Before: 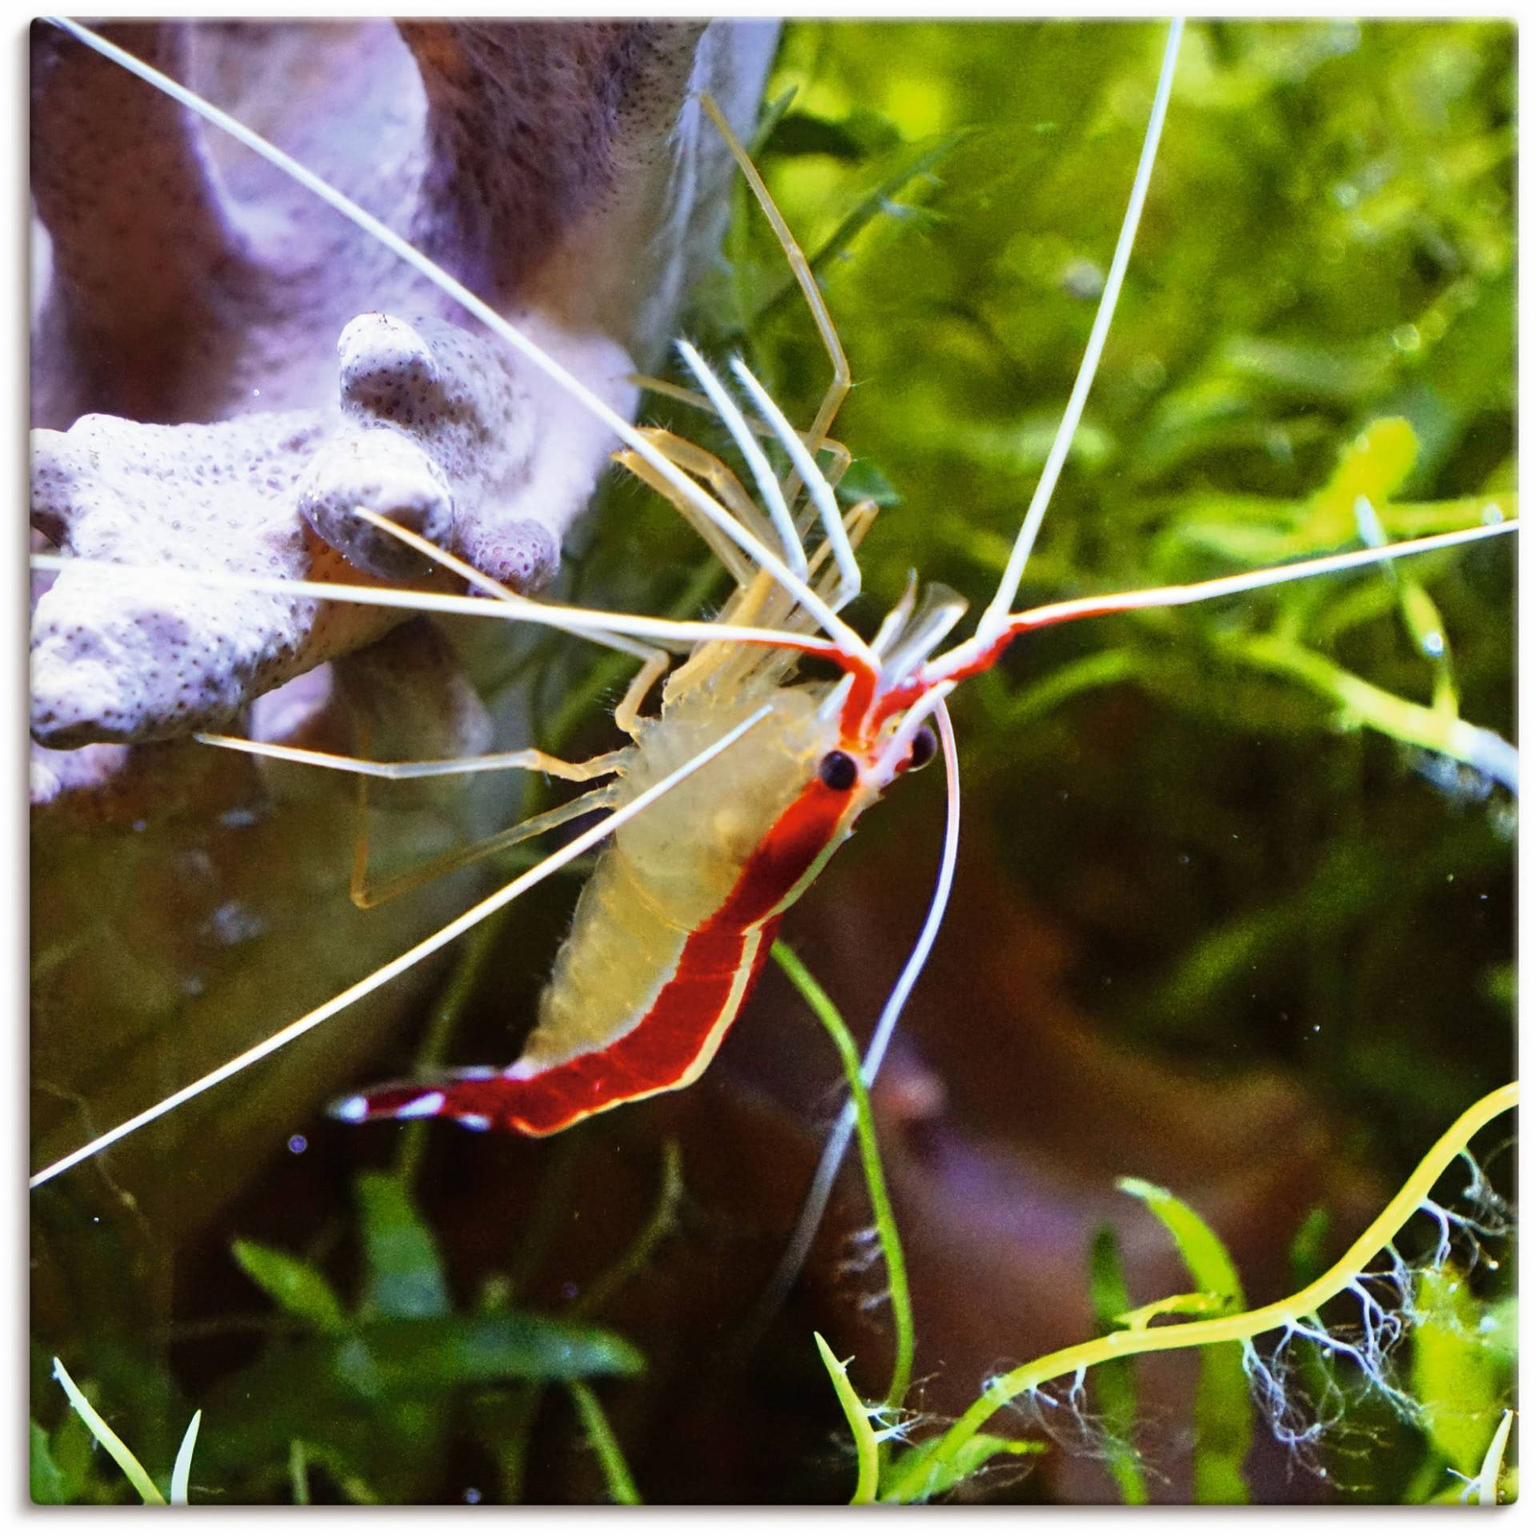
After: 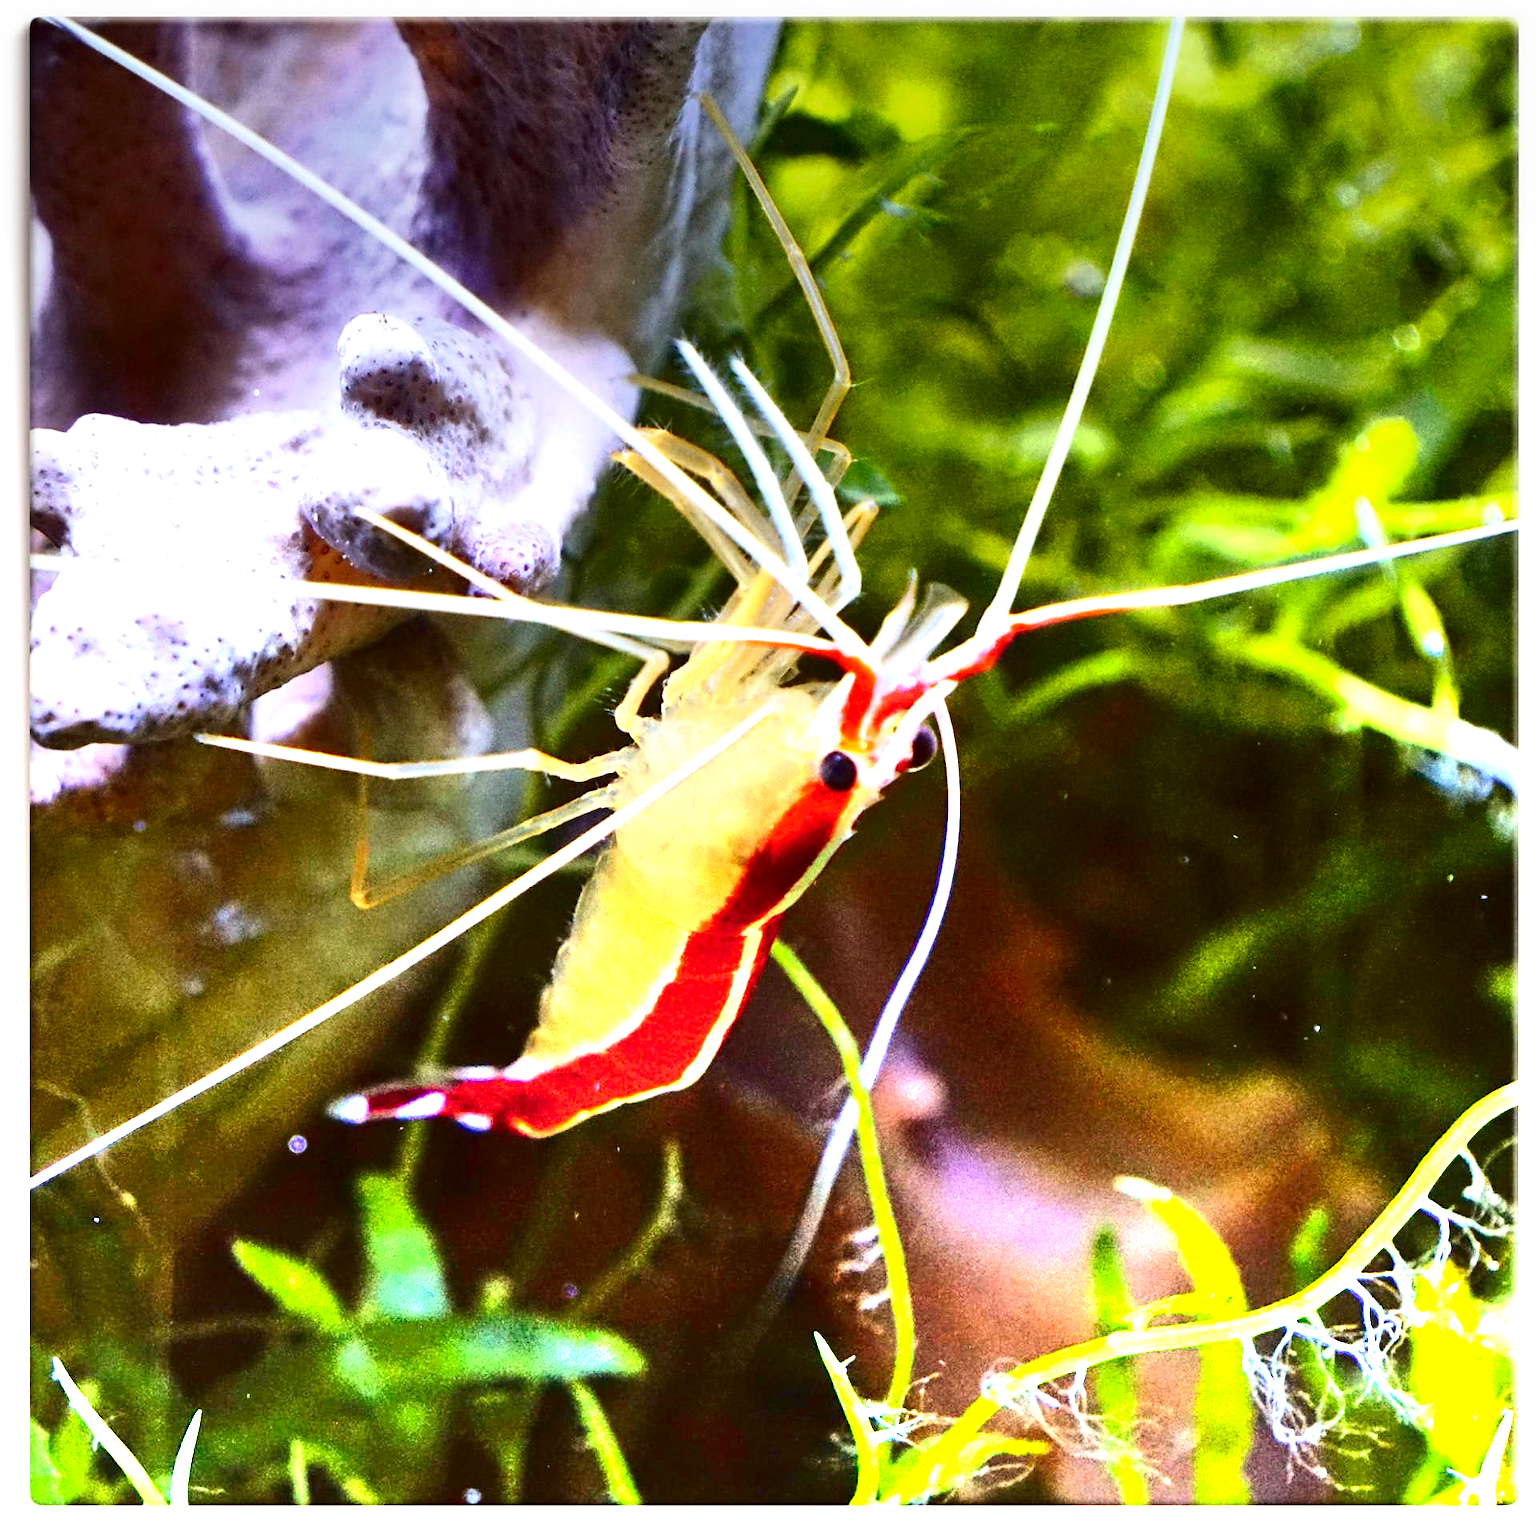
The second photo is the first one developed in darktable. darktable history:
sharpen: amount 0.2
contrast brightness saturation: contrast 0.2, brightness -0.11, saturation 0.1
graduated density: density -3.9 EV
